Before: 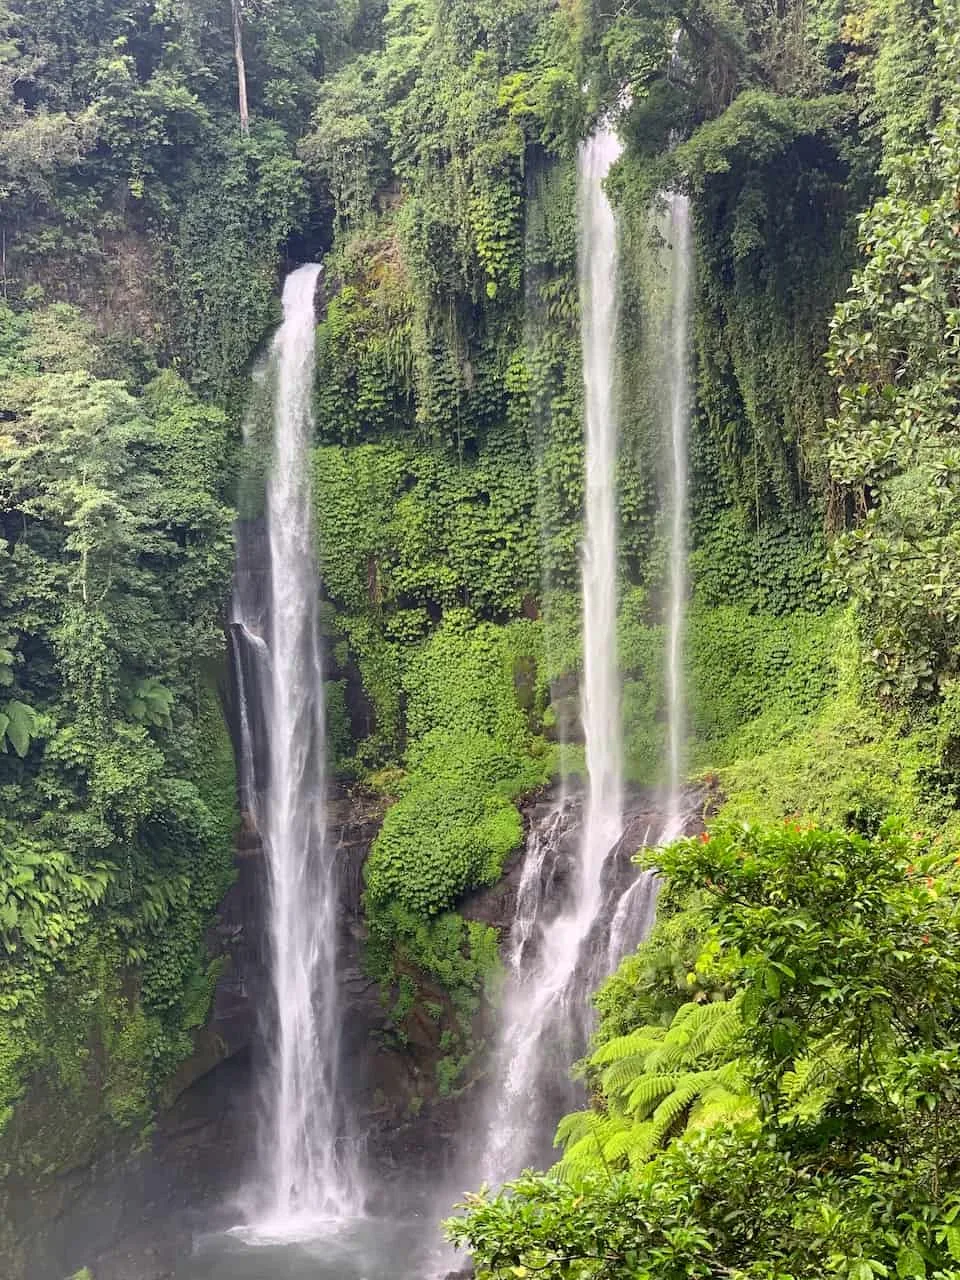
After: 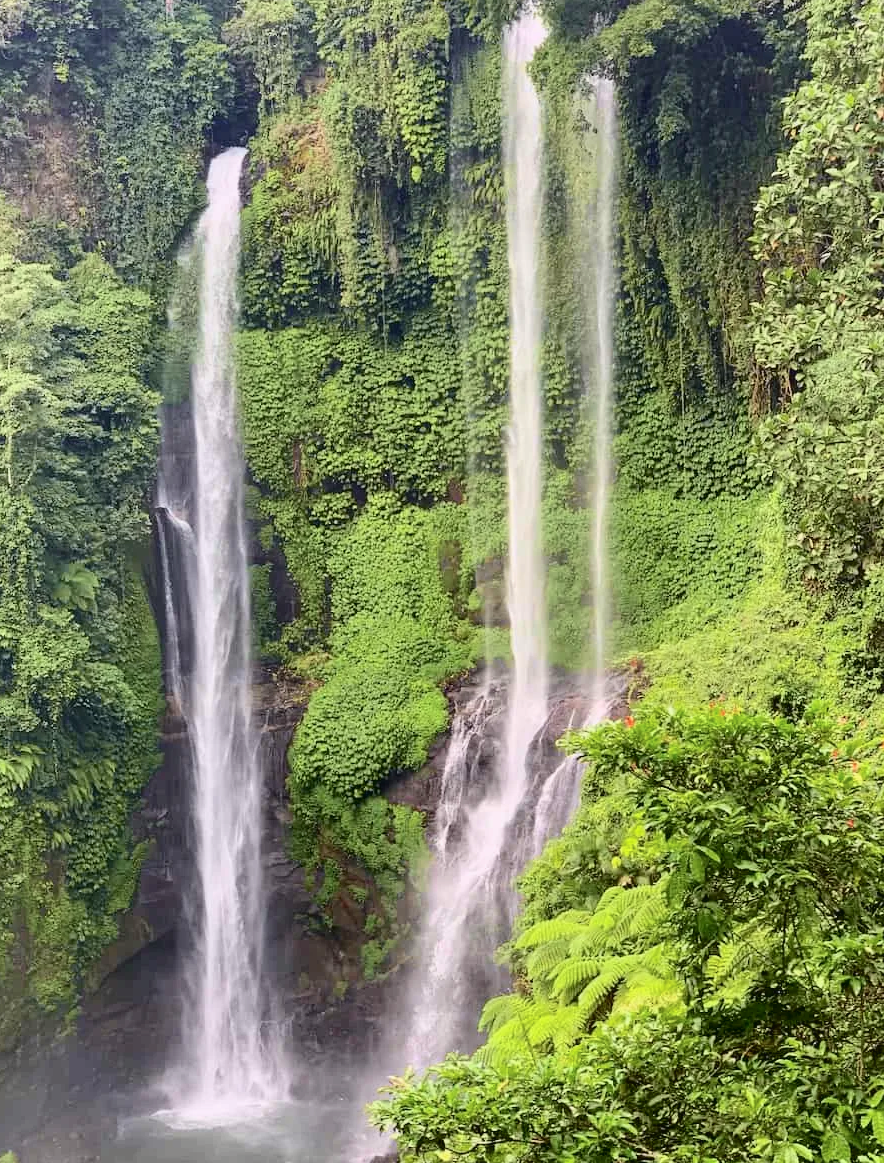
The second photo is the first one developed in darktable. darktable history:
tone curve: curves: ch0 [(0, 0.021) (0.049, 0.044) (0.152, 0.14) (0.328, 0.357) (0.473, 0.529) (0.641, 0.705) (0.868, 0.887) (1, 0.969)]; ch1 [(0, 0) (0.322, 0.328) (0.43, 0.425) (0.474, 0.466) (0.502, 0.503) (0.522, 0.526) (0.564, 0.591) (0.602, 0.632) (0.677, 0.701) (0.859, 0.885) (1, 1)]; ch2 [(0, 0) (0.33, 0.301) (0.447, 0.44) (0.502, 0.505) (0.535, 0.554) (0.565, 0.598) (0.618, 0.629) (1, 1)], color space Lab, independent channels, preserve colors none
crop and rotate: left 7.898%, top 9.073%
